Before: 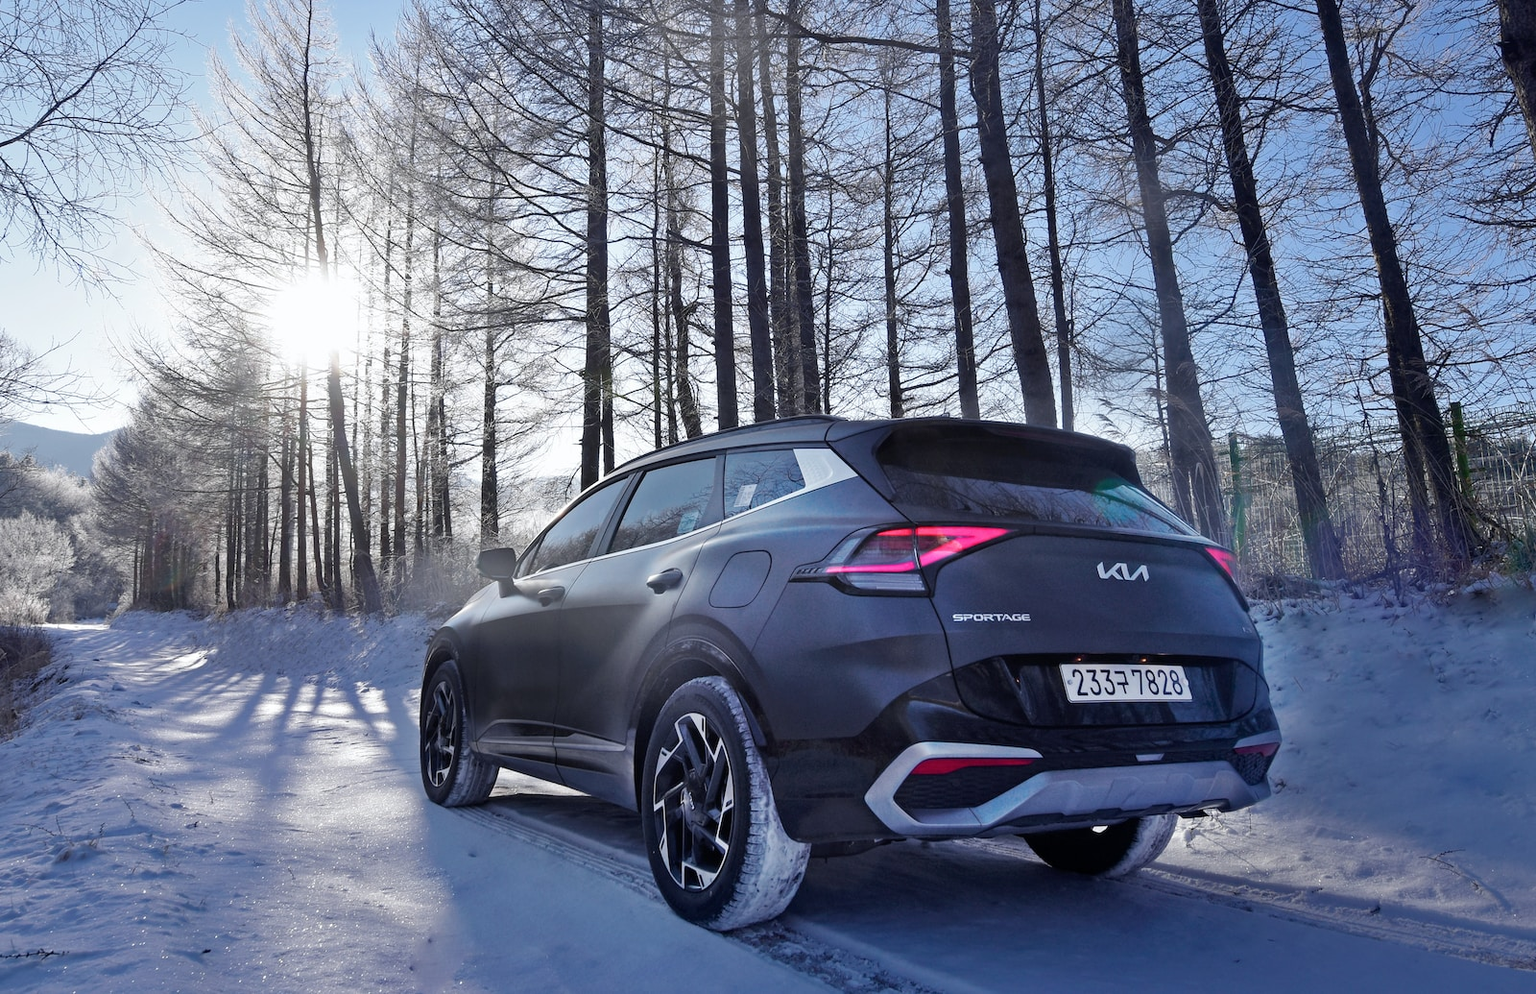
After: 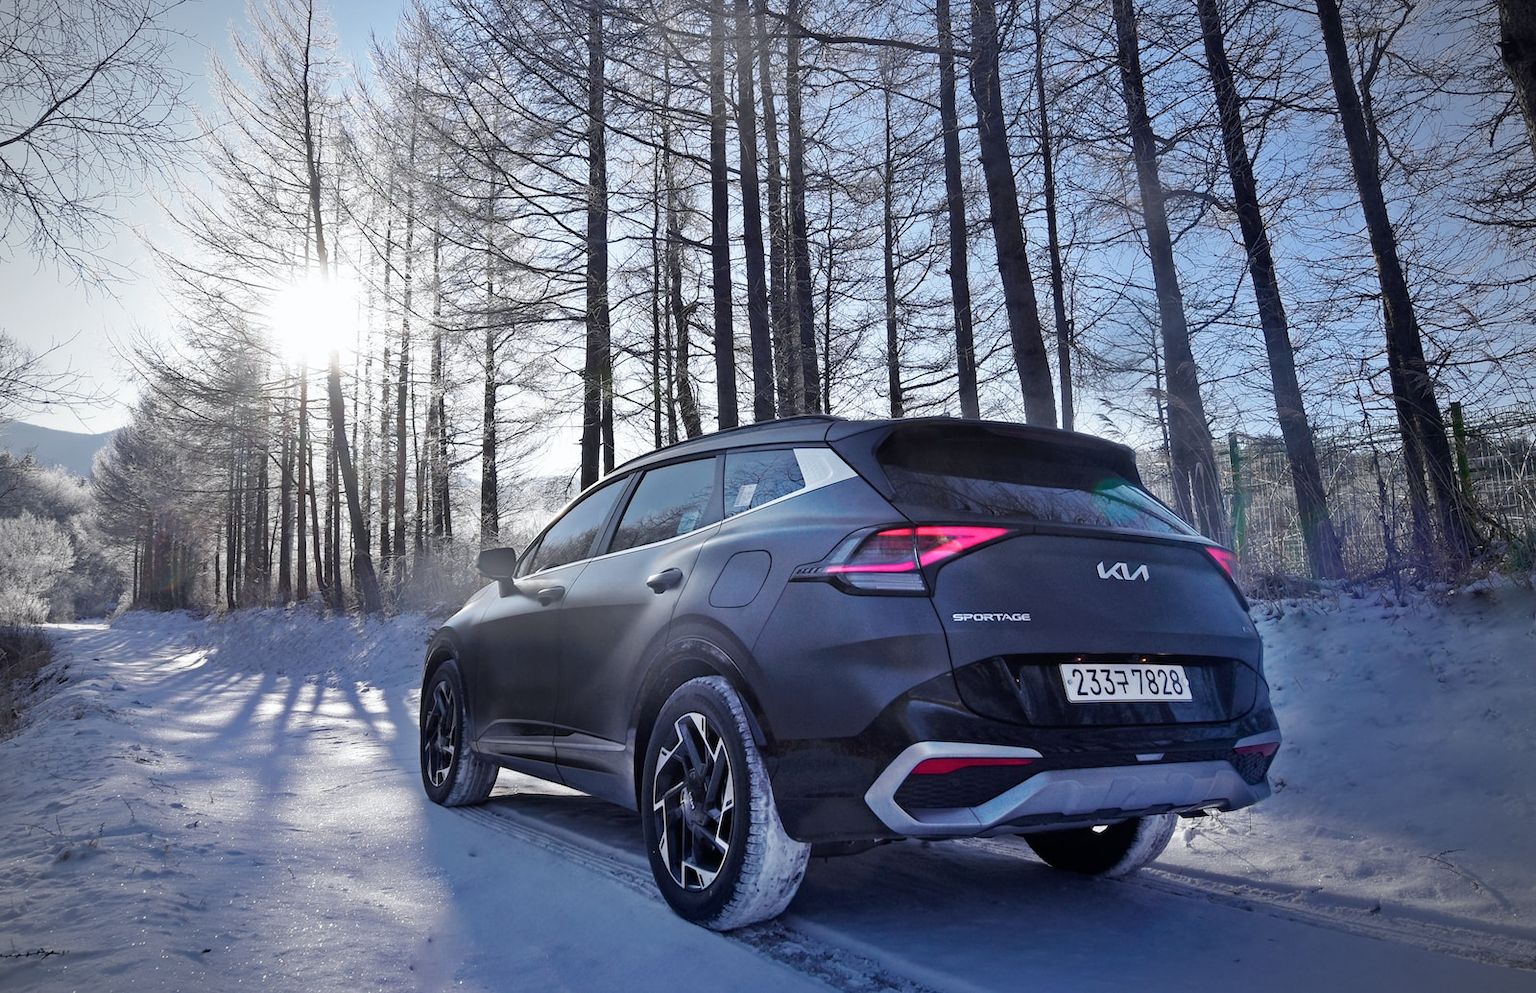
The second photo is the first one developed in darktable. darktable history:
vignetting: brightness -0.446, saturation -0.691, width/height ratio 1.1, unbound false
